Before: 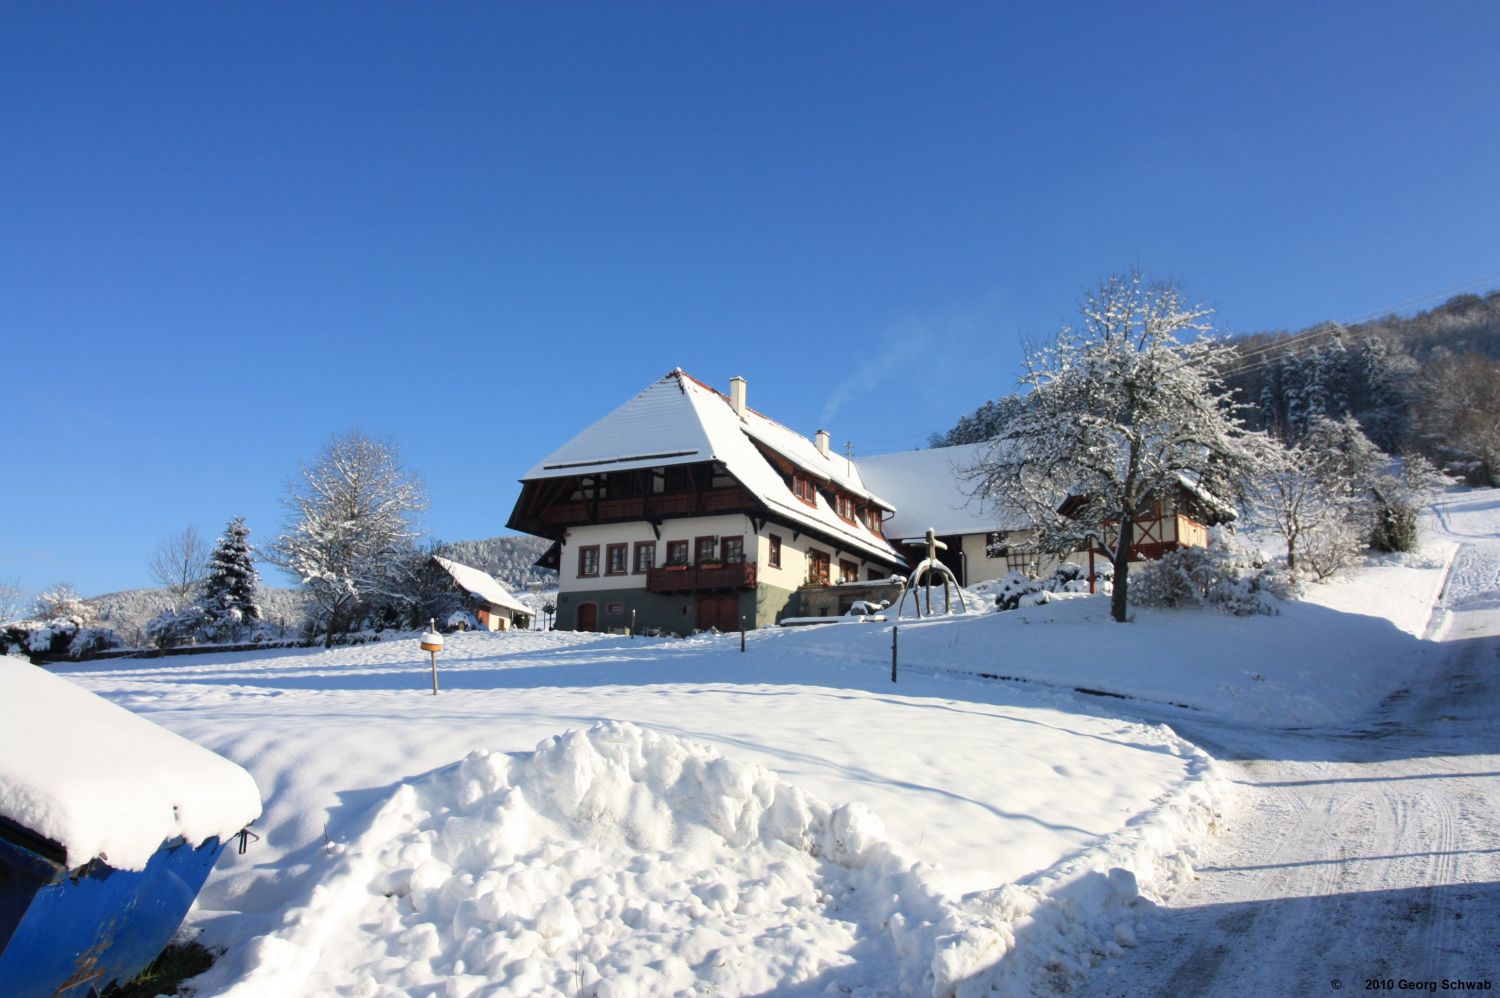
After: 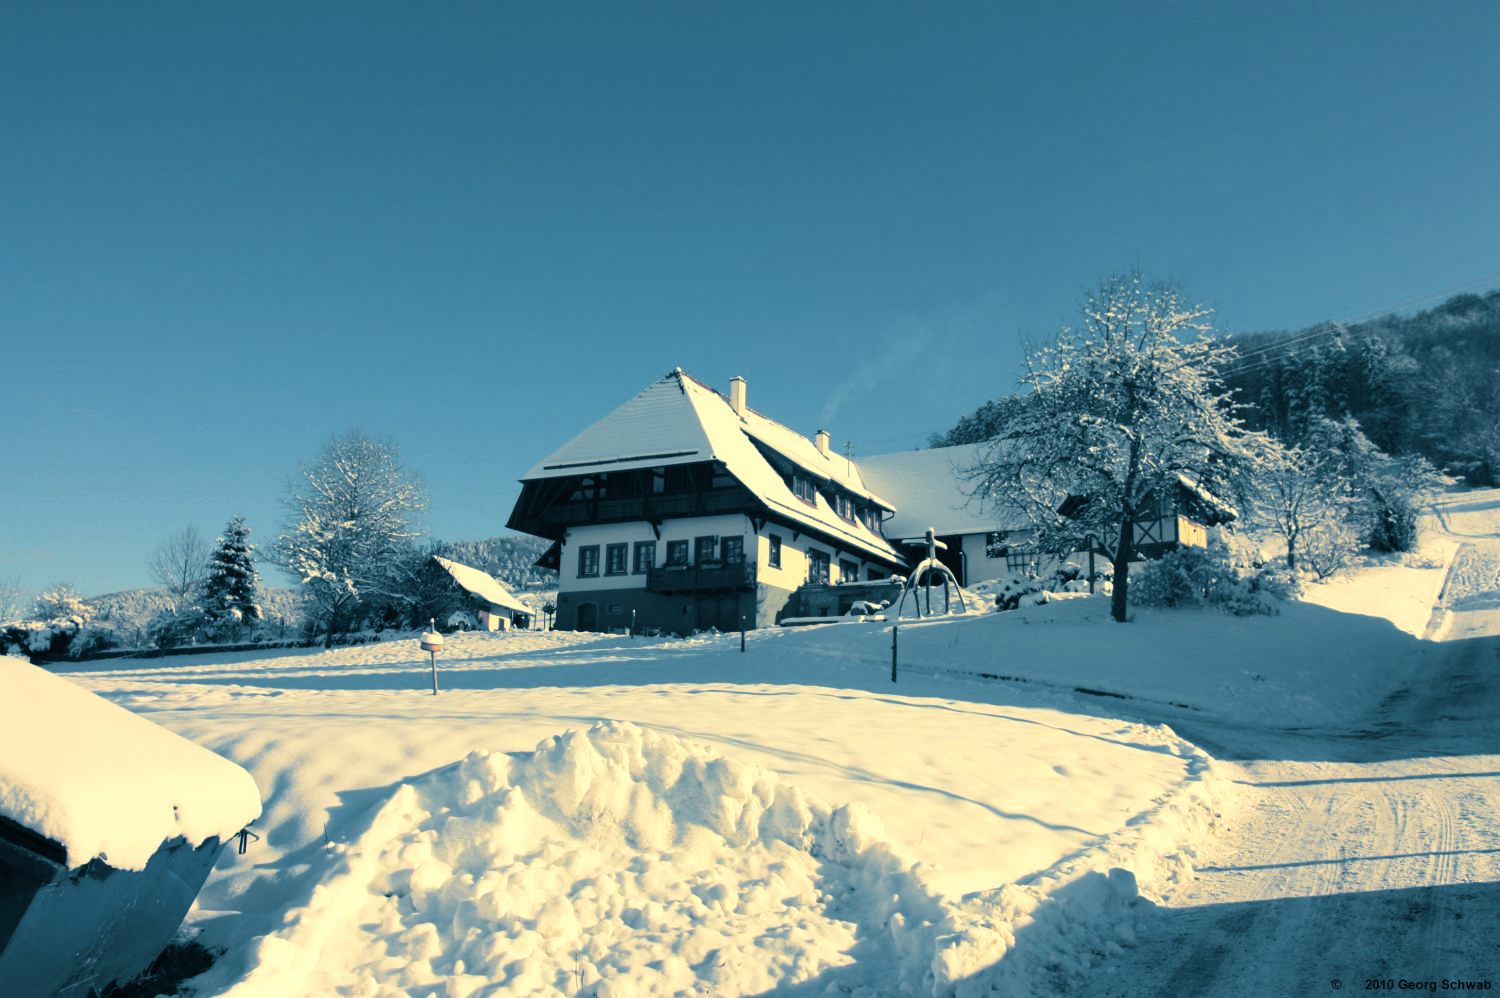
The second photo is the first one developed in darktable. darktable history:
white balance: red 1.08, blue 0.791
split-toning: shadows › hue 212.4°, balance -70
